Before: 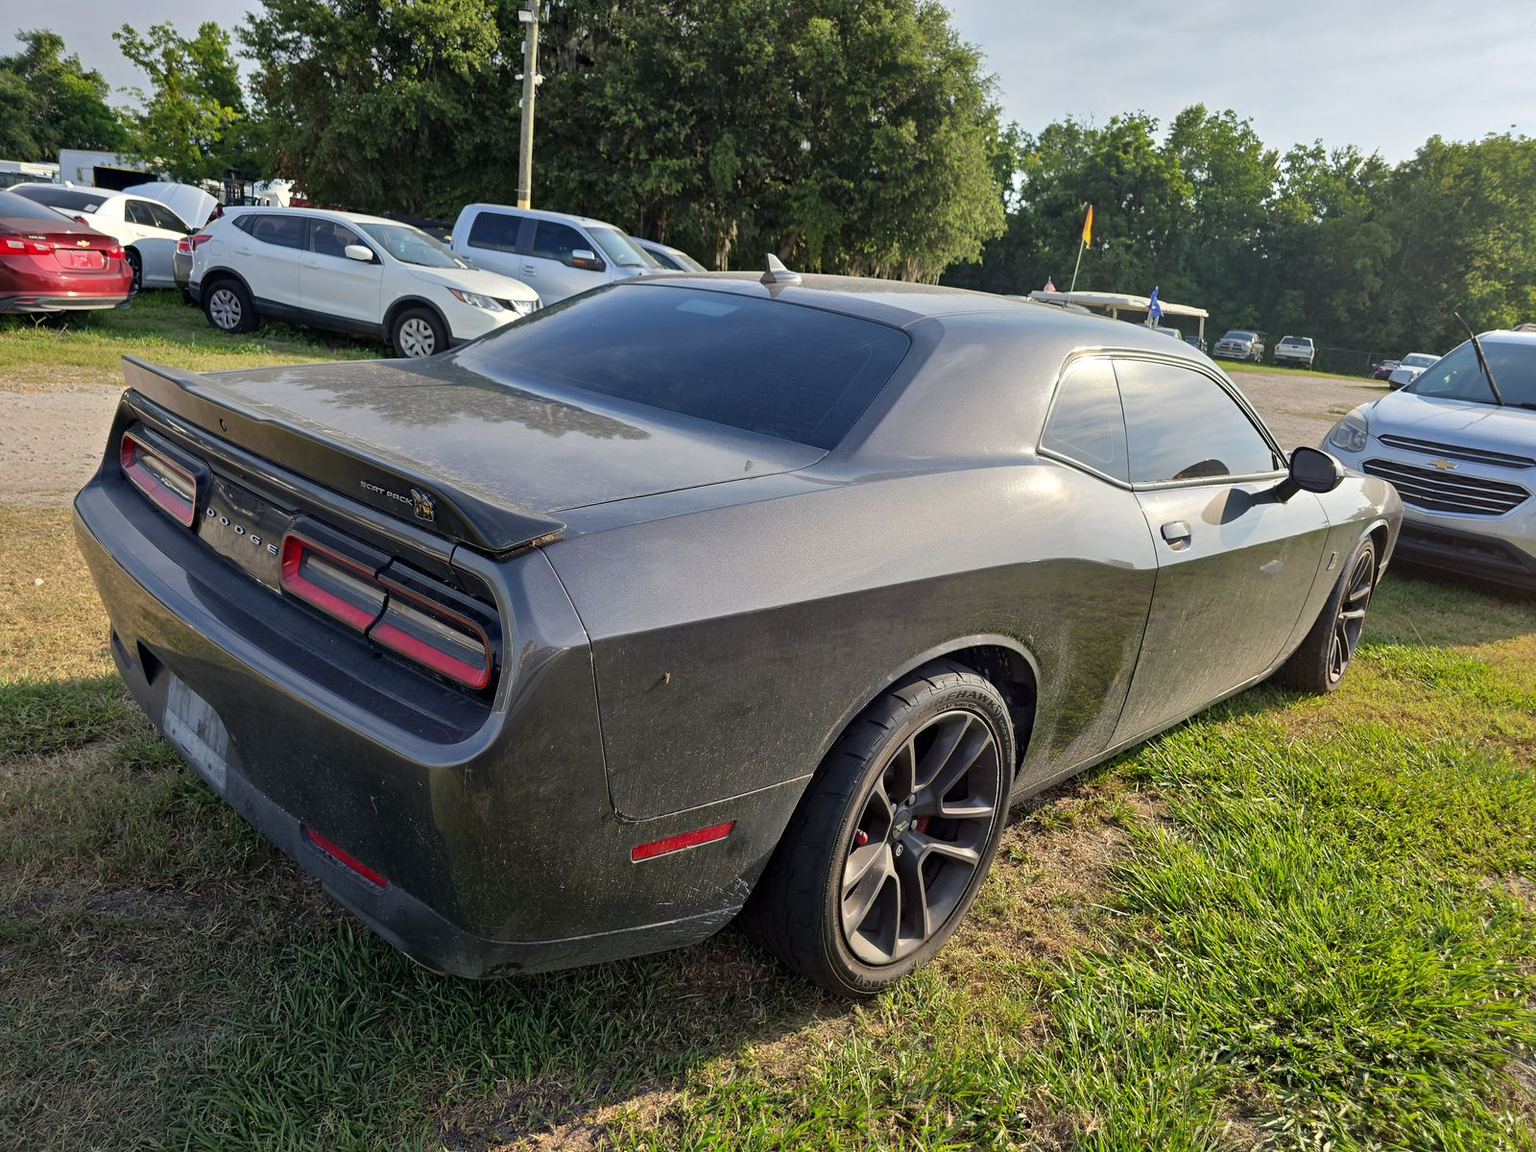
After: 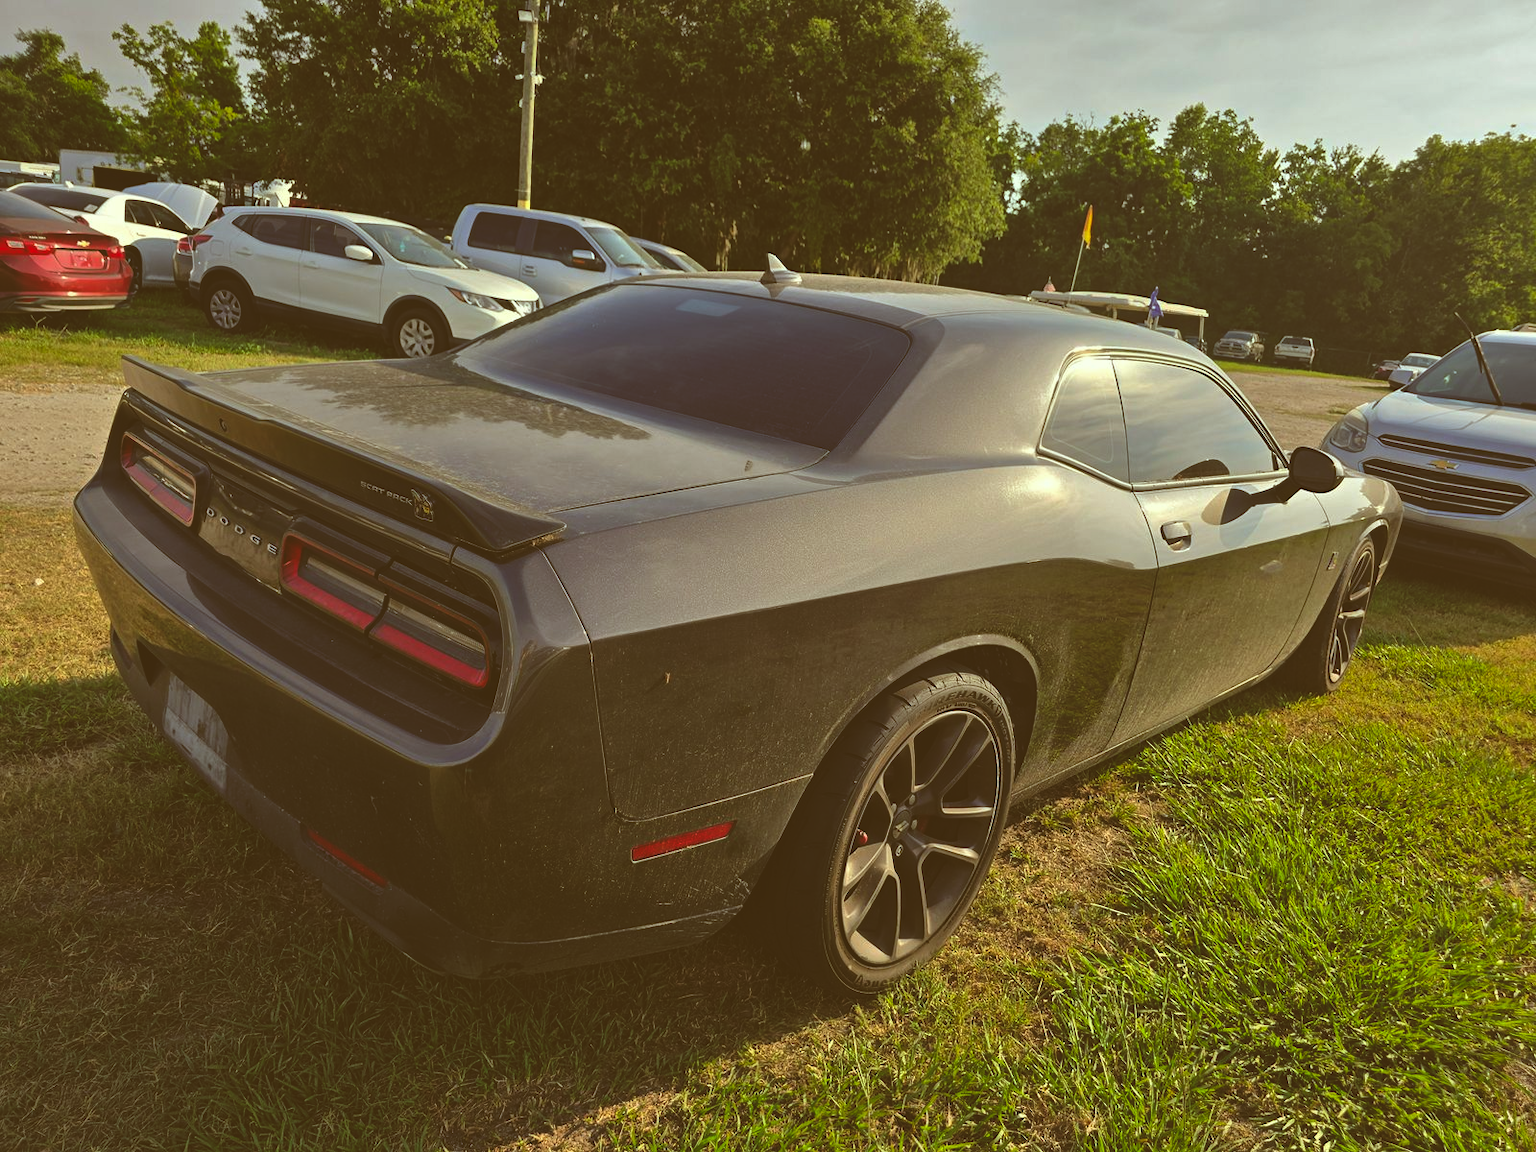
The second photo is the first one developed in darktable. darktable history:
rgb curve: curves: ch0 [(0, 0.186) (0.314, 0.284) (0.775, 0.708) (1, 1)], compensate middle gray true, preserve colors none
color correction: highlights a* -5.94, highlights b* 9.48, shadows a* 10.12, shadows b* 23.94
